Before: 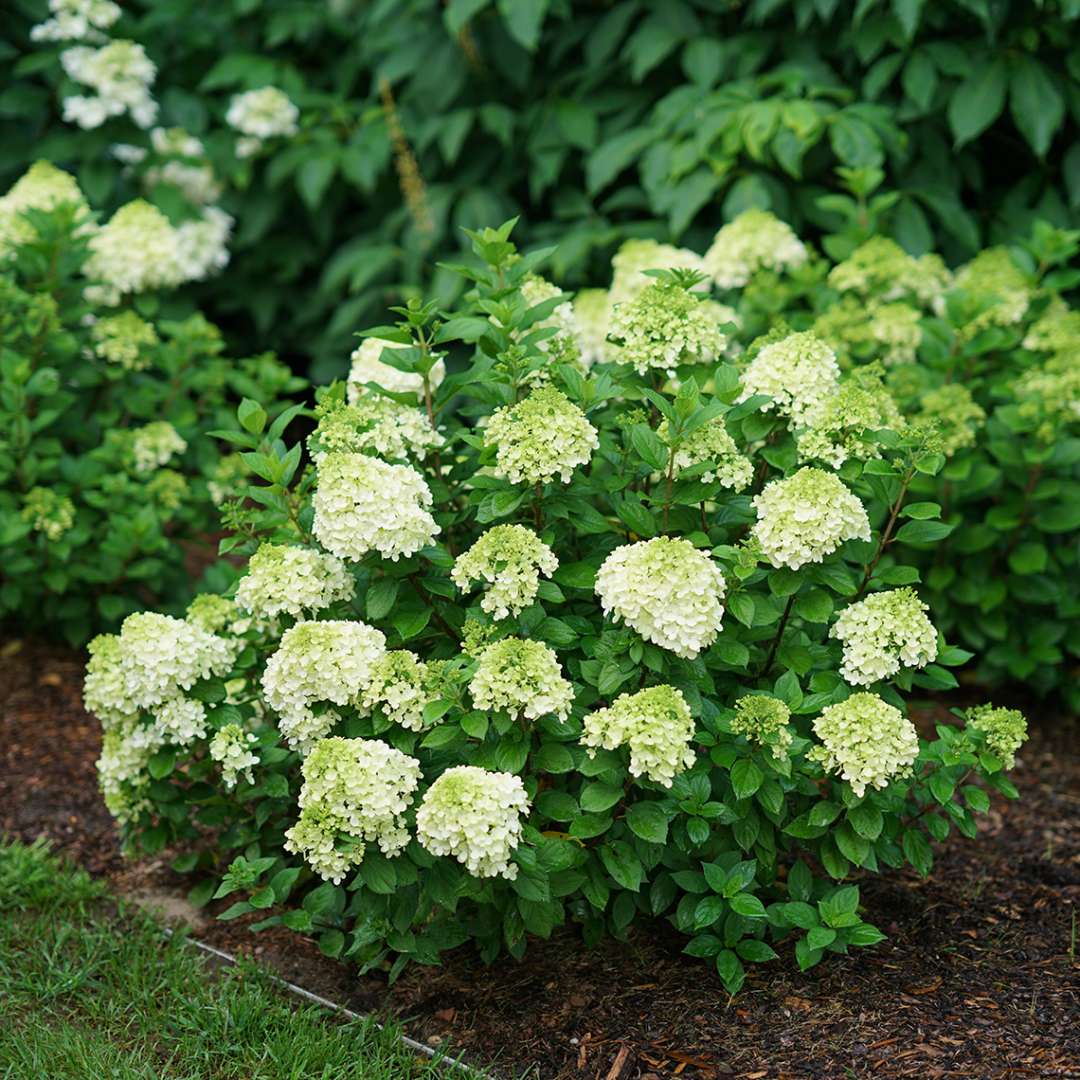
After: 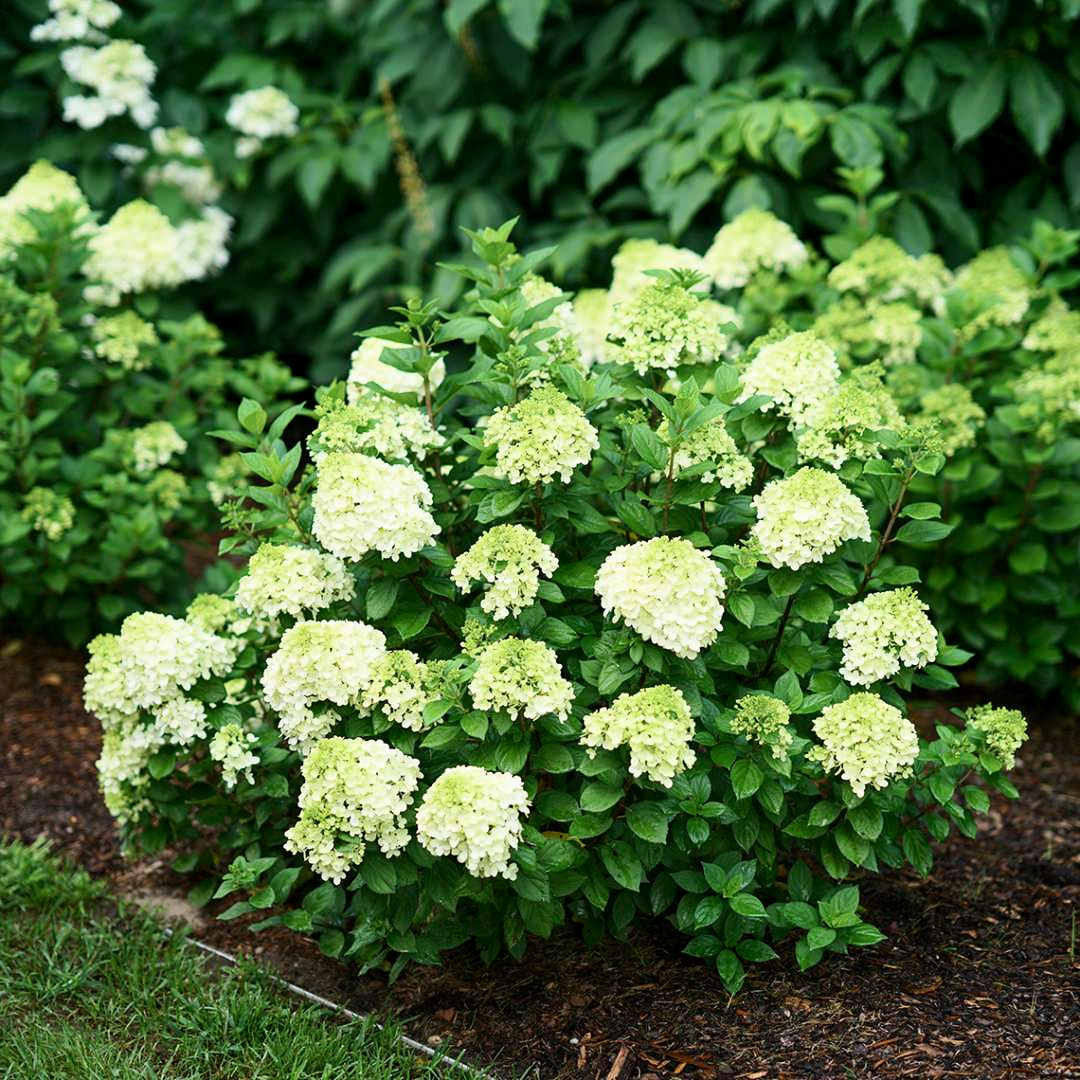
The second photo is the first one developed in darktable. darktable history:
levels: white 99.88%
exposure: black level correction 0.001, compensate highlight preservation false
contrast brightness saturation: contrast 0.24, brightness 0.093
